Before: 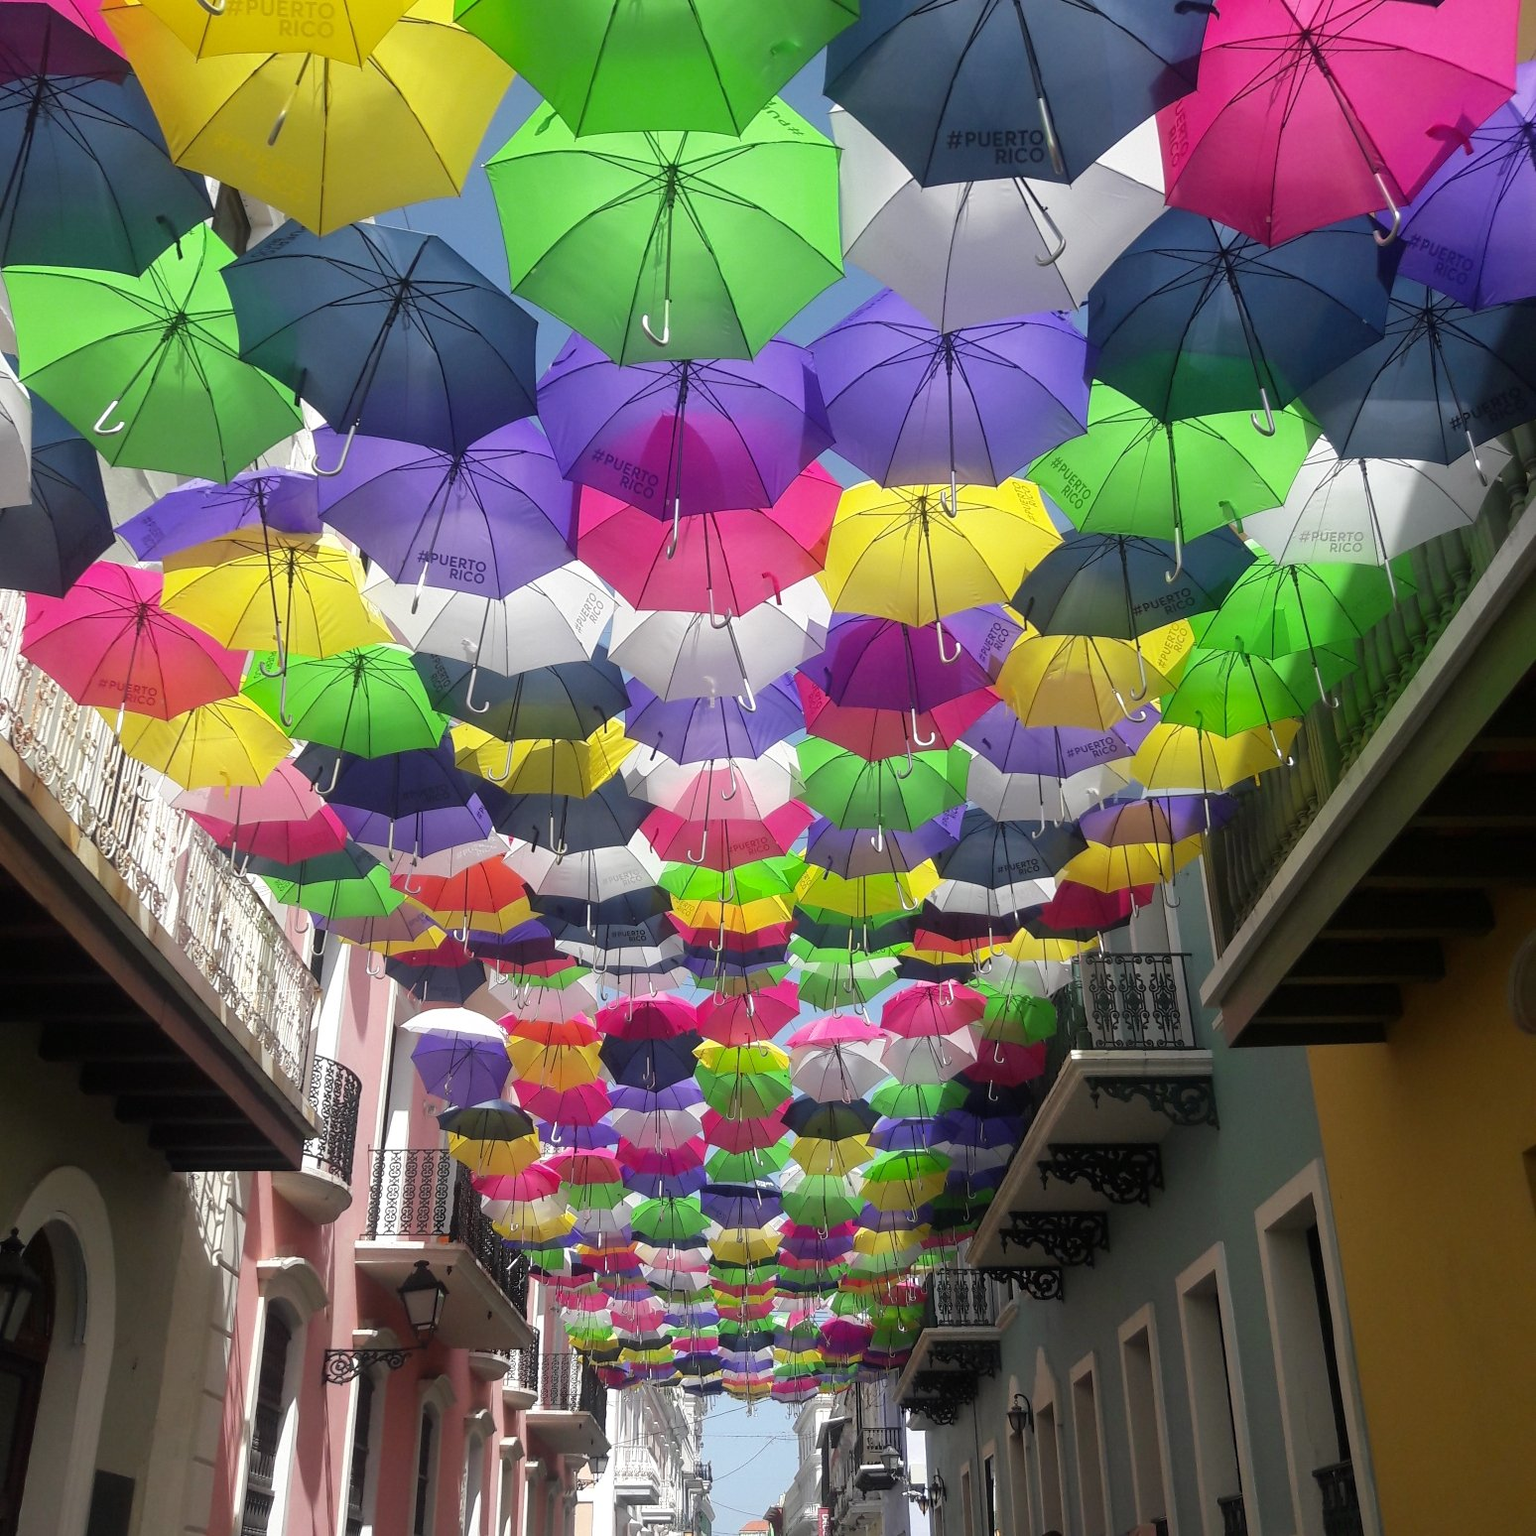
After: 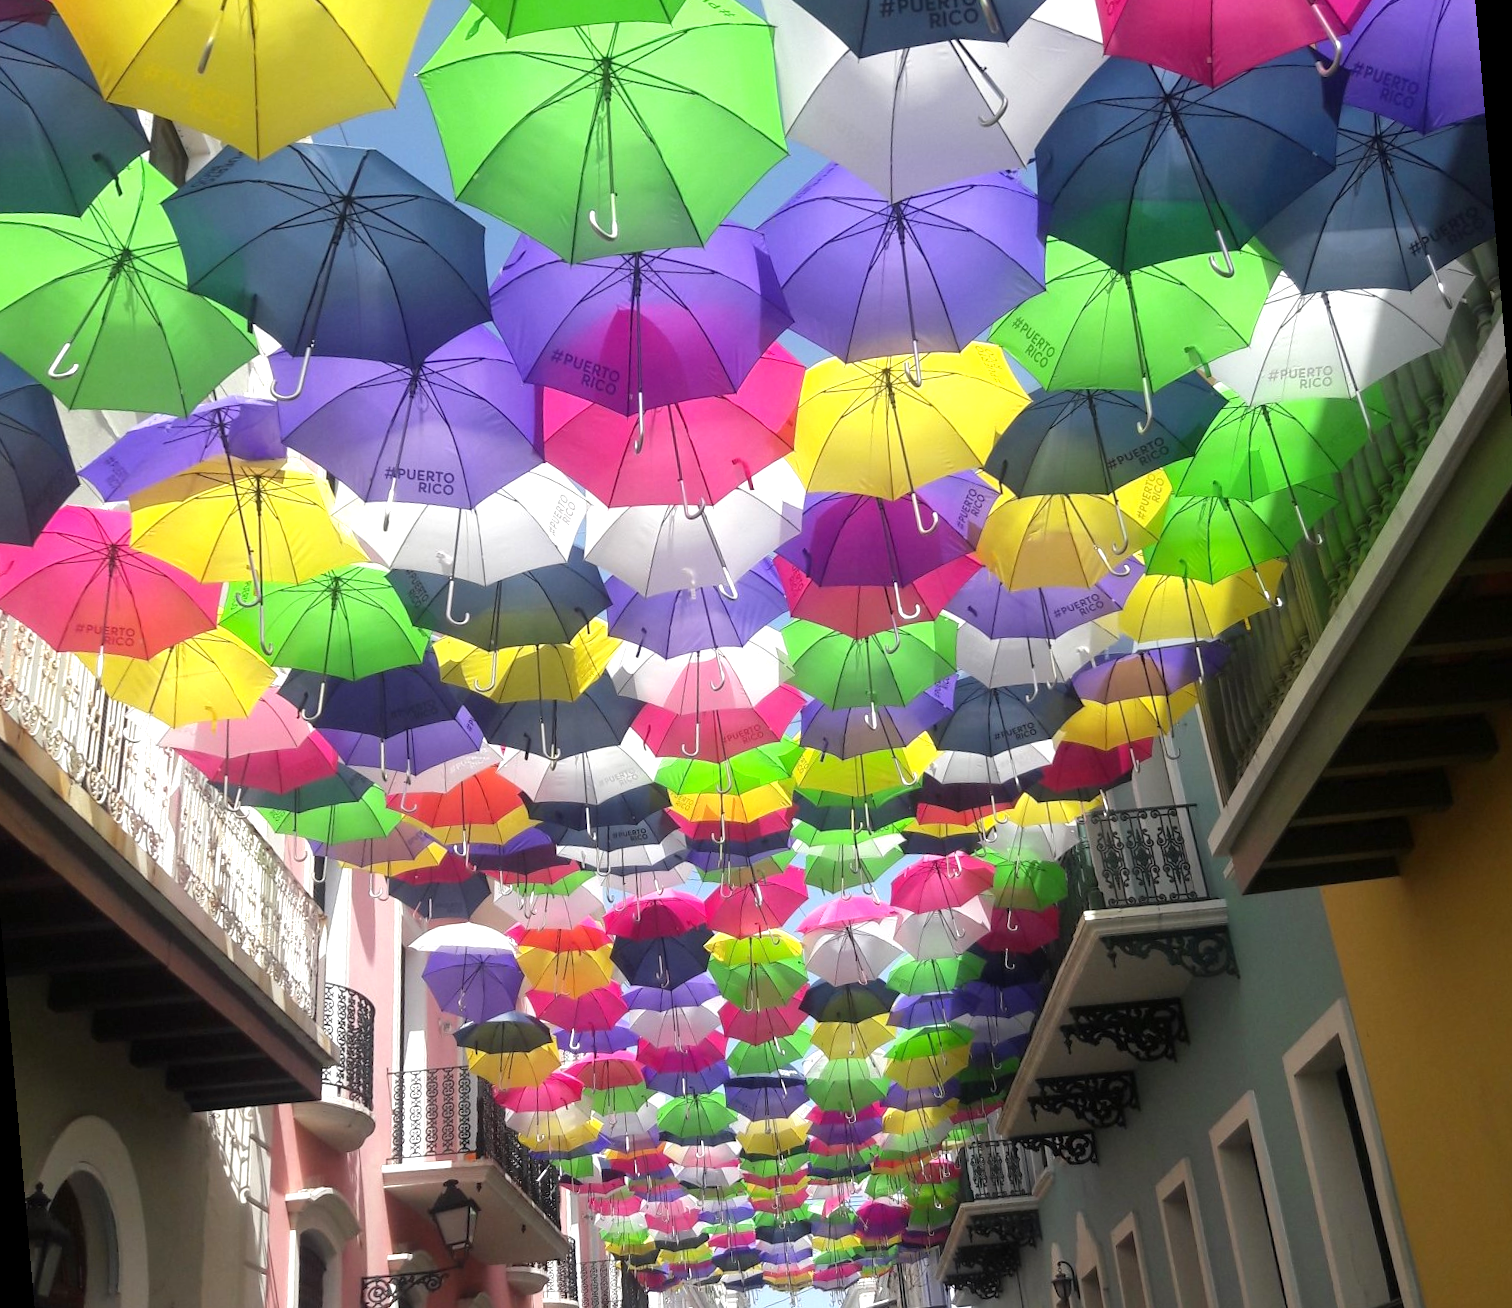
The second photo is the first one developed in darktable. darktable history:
rotate and perspective: rotation -5°, crop left 0.05, crop right 0.952, crop top 0.11, crop bottom 0.89
exposure: exposure 0.485 EV, compensate highlight preservation false
